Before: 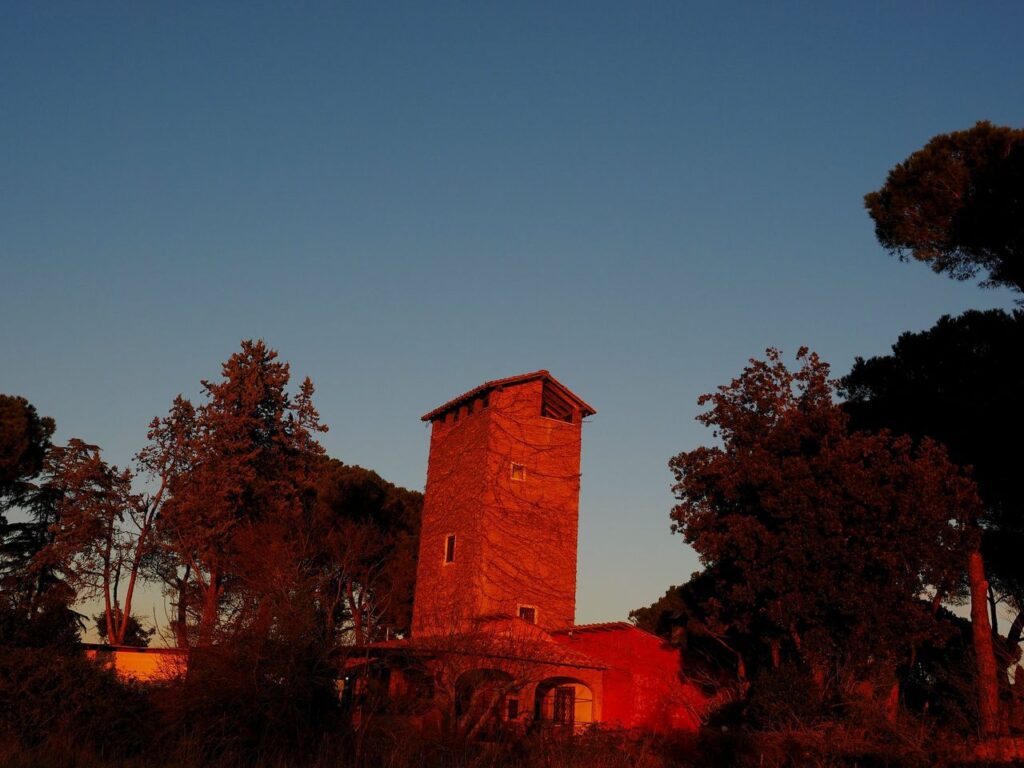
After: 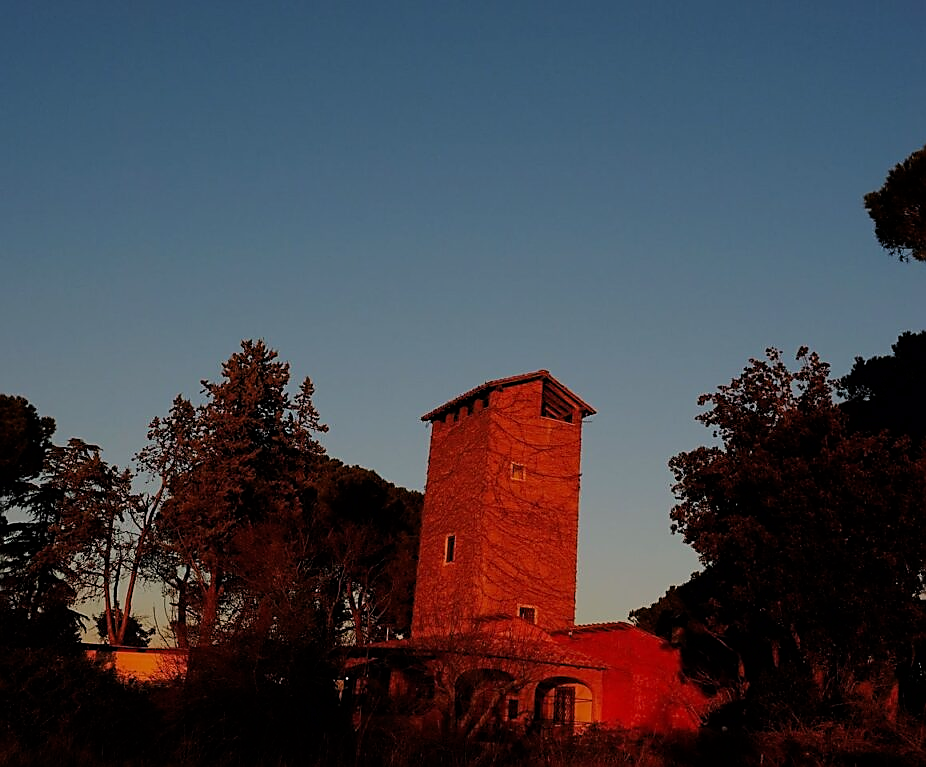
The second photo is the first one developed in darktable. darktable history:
crop: right 9.509%, bottom 0.04%
exposure: exposure -0.171 EV, compensate exposure bias true, compensate highlight preservation false
sharpen: radius 1.42, amount 1.258, threshold 0.657
filmic rgb: black relative exposure -7.65 EV, white relative exposure 4.56 EV, hardness 3.61, color science v6 (2022)
